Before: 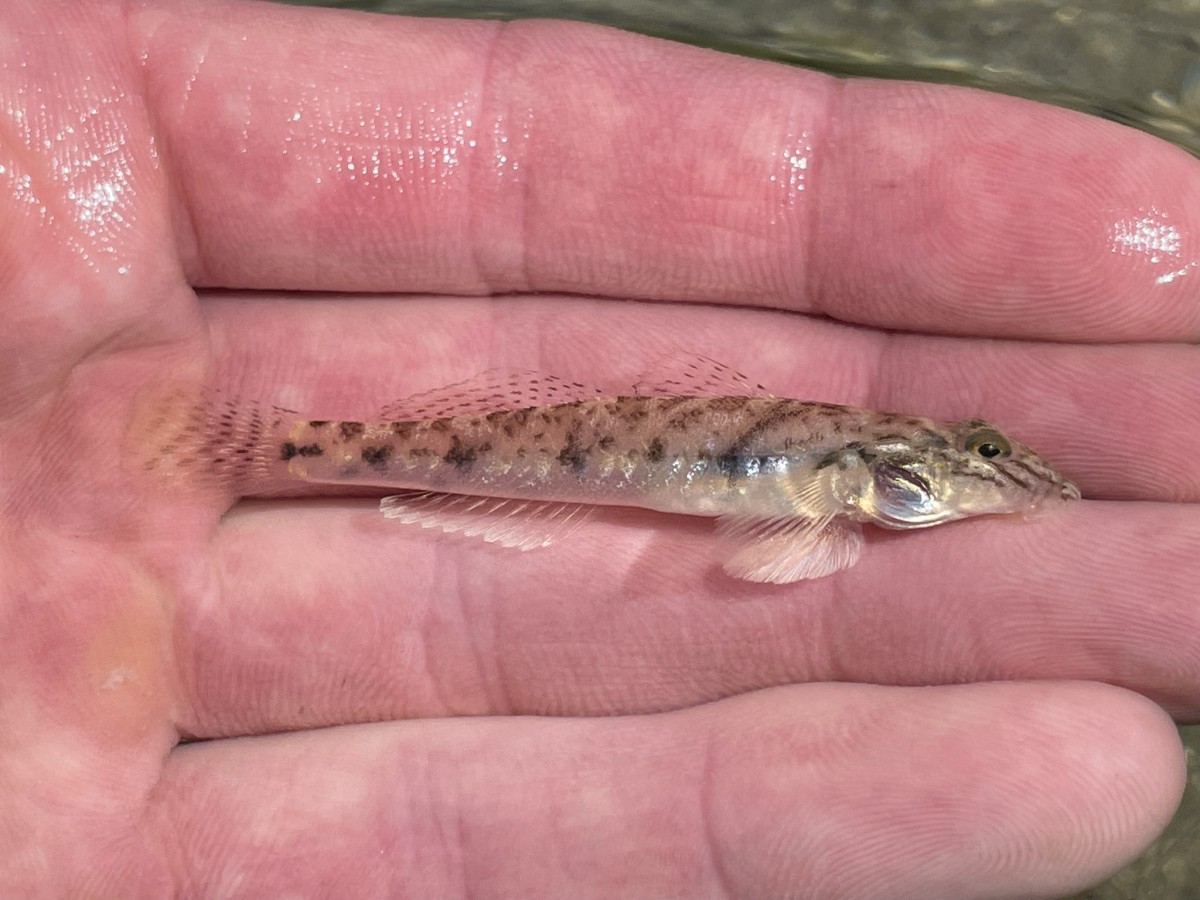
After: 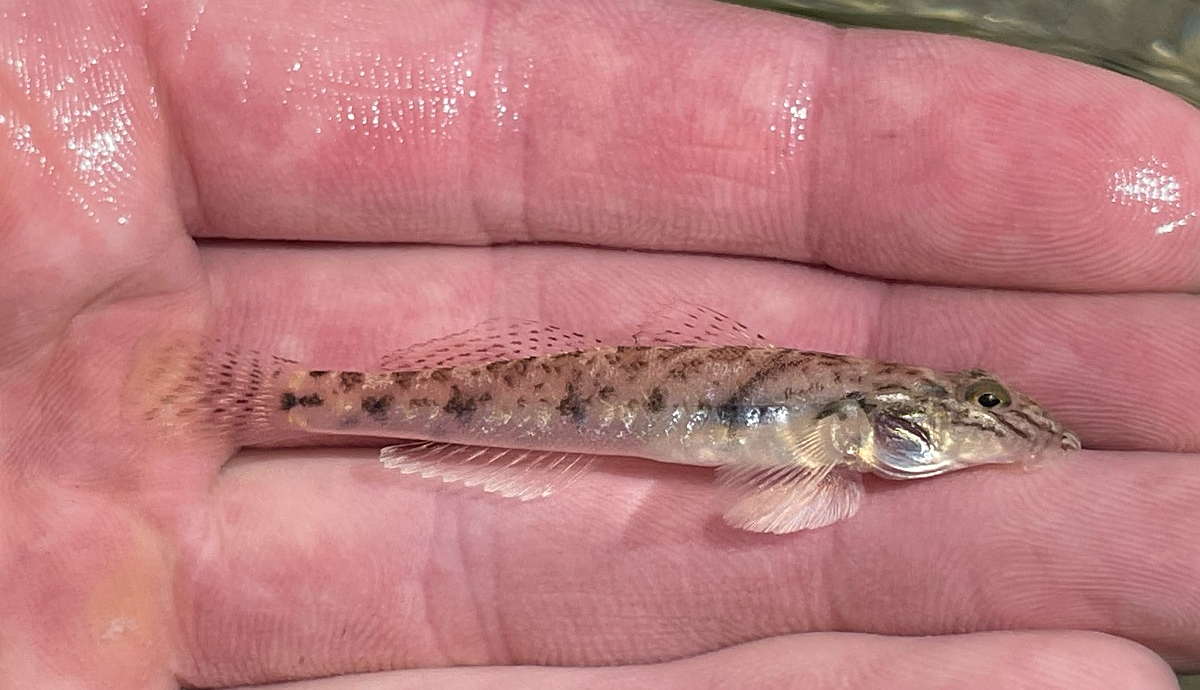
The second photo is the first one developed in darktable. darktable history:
sharpen: on, module defaults
crop: top 5.667%, bottom 17.637%
